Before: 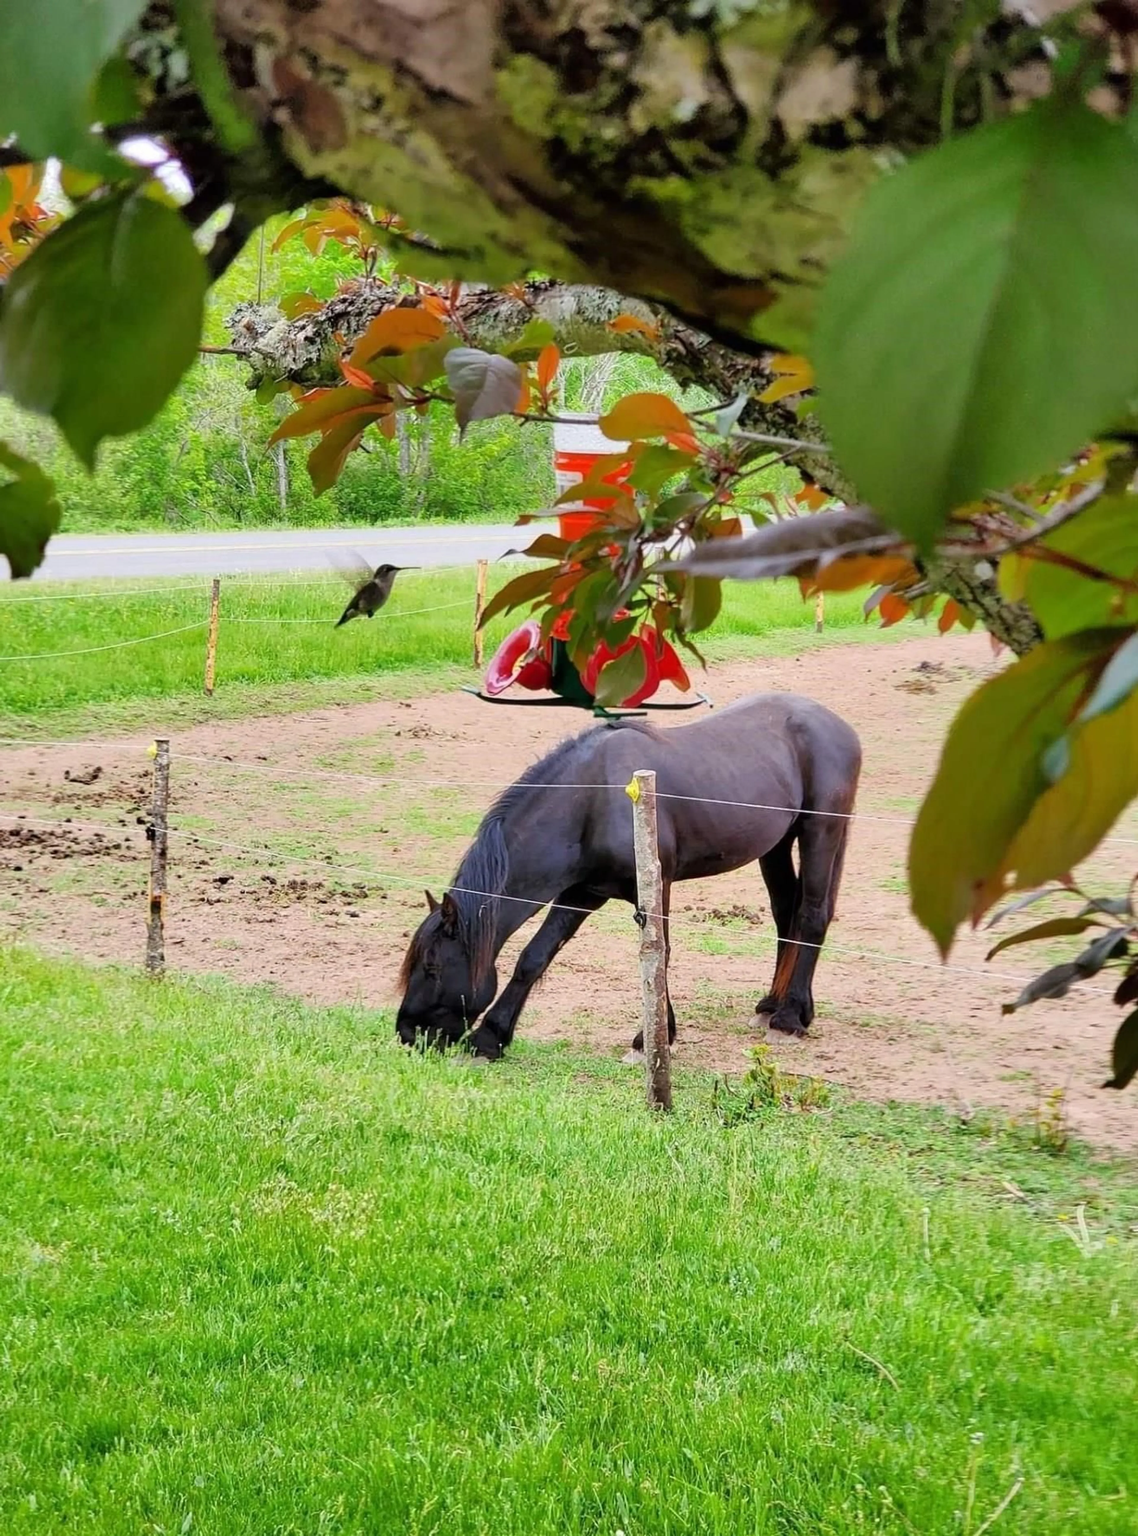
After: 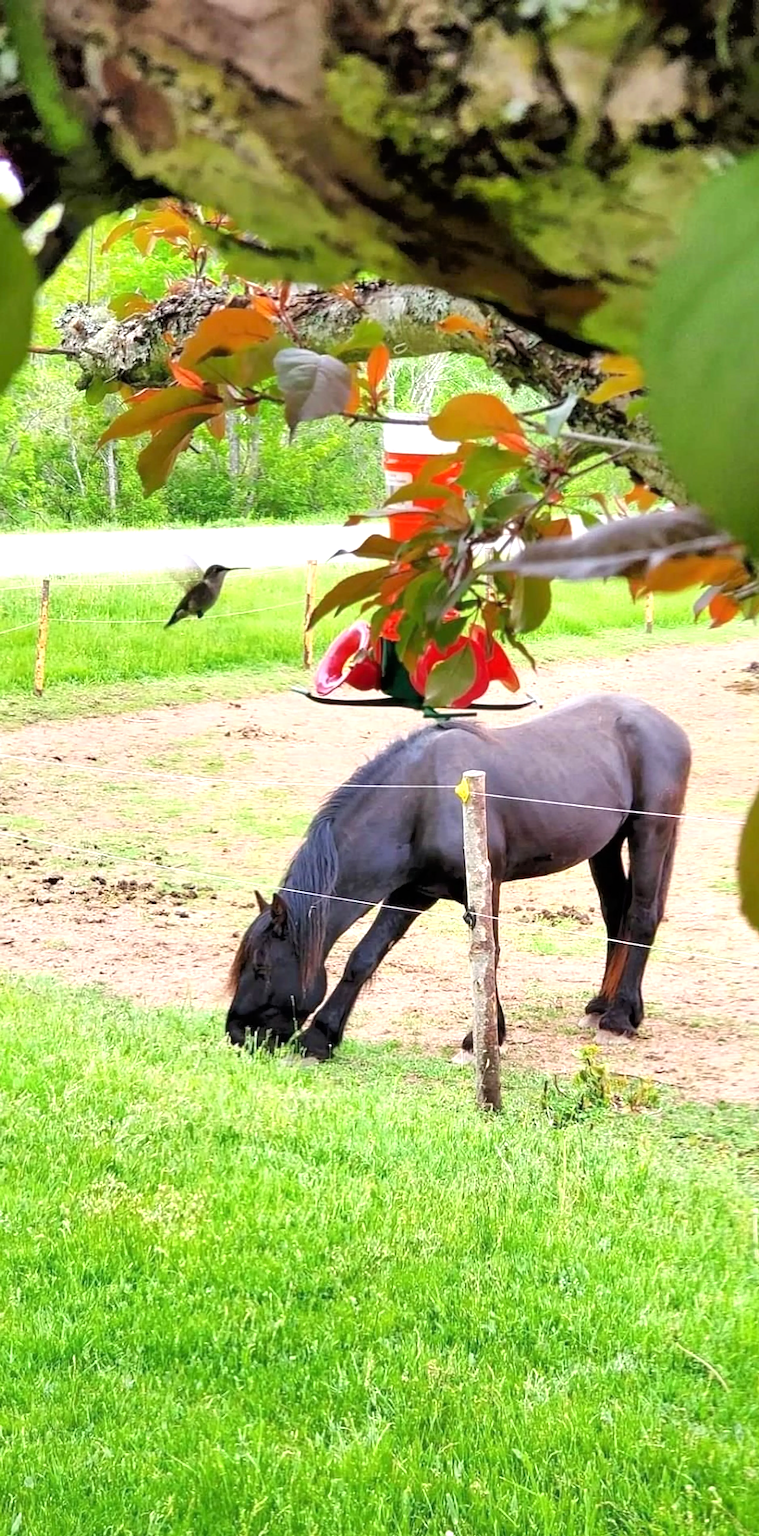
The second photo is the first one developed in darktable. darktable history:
crop and rotate: left 15.016%, right 18.21%
tone equalizer: -8 EV -1.81 EV, -7 EV -1.15 EV, -6 EV -1.6 EV
exposure: exposure 0.699 EV, compensate highlight preservation false
